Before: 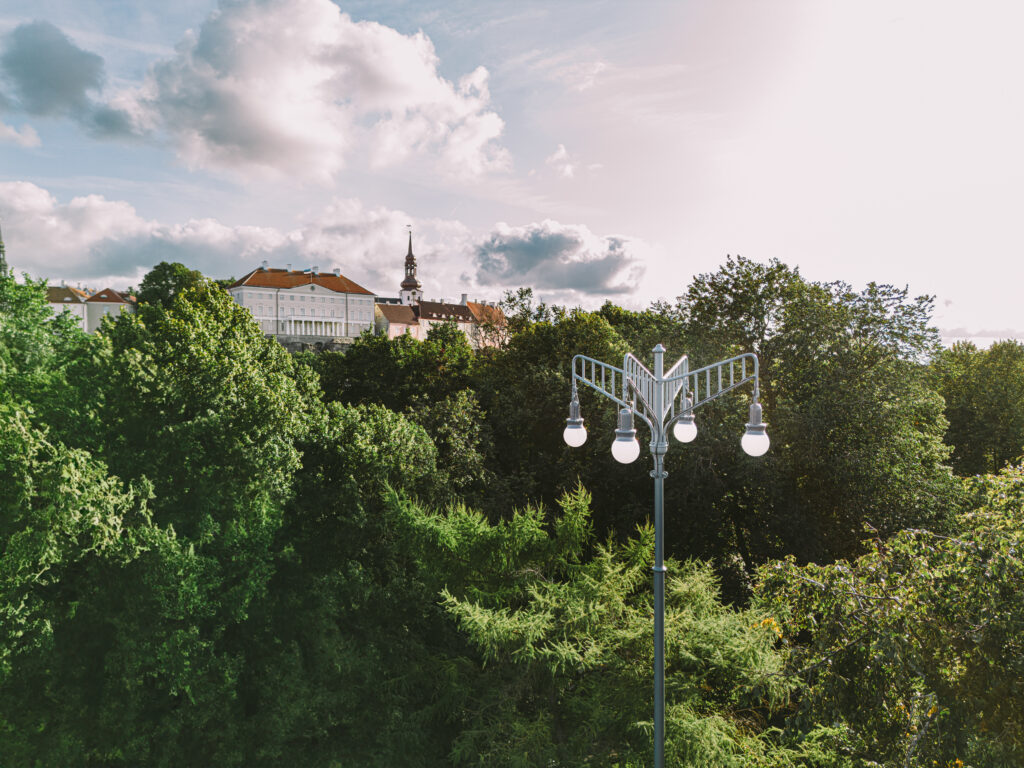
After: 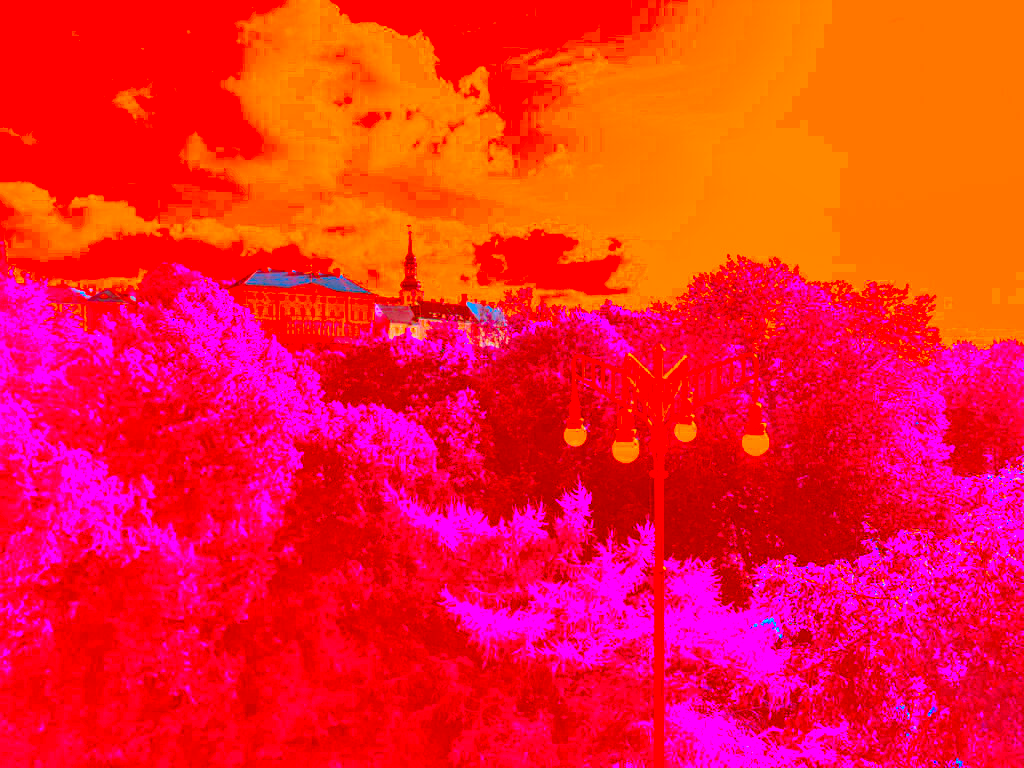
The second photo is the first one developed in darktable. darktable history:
color correction: highlights a* -39.68, highlights b* -40, shadows a* -40, shadows b* -40, saturation -3
contrast brightness saturation: contrast 0.2, brightness 0.2, saturation 0.8
shadows and highlights: highlights -60
